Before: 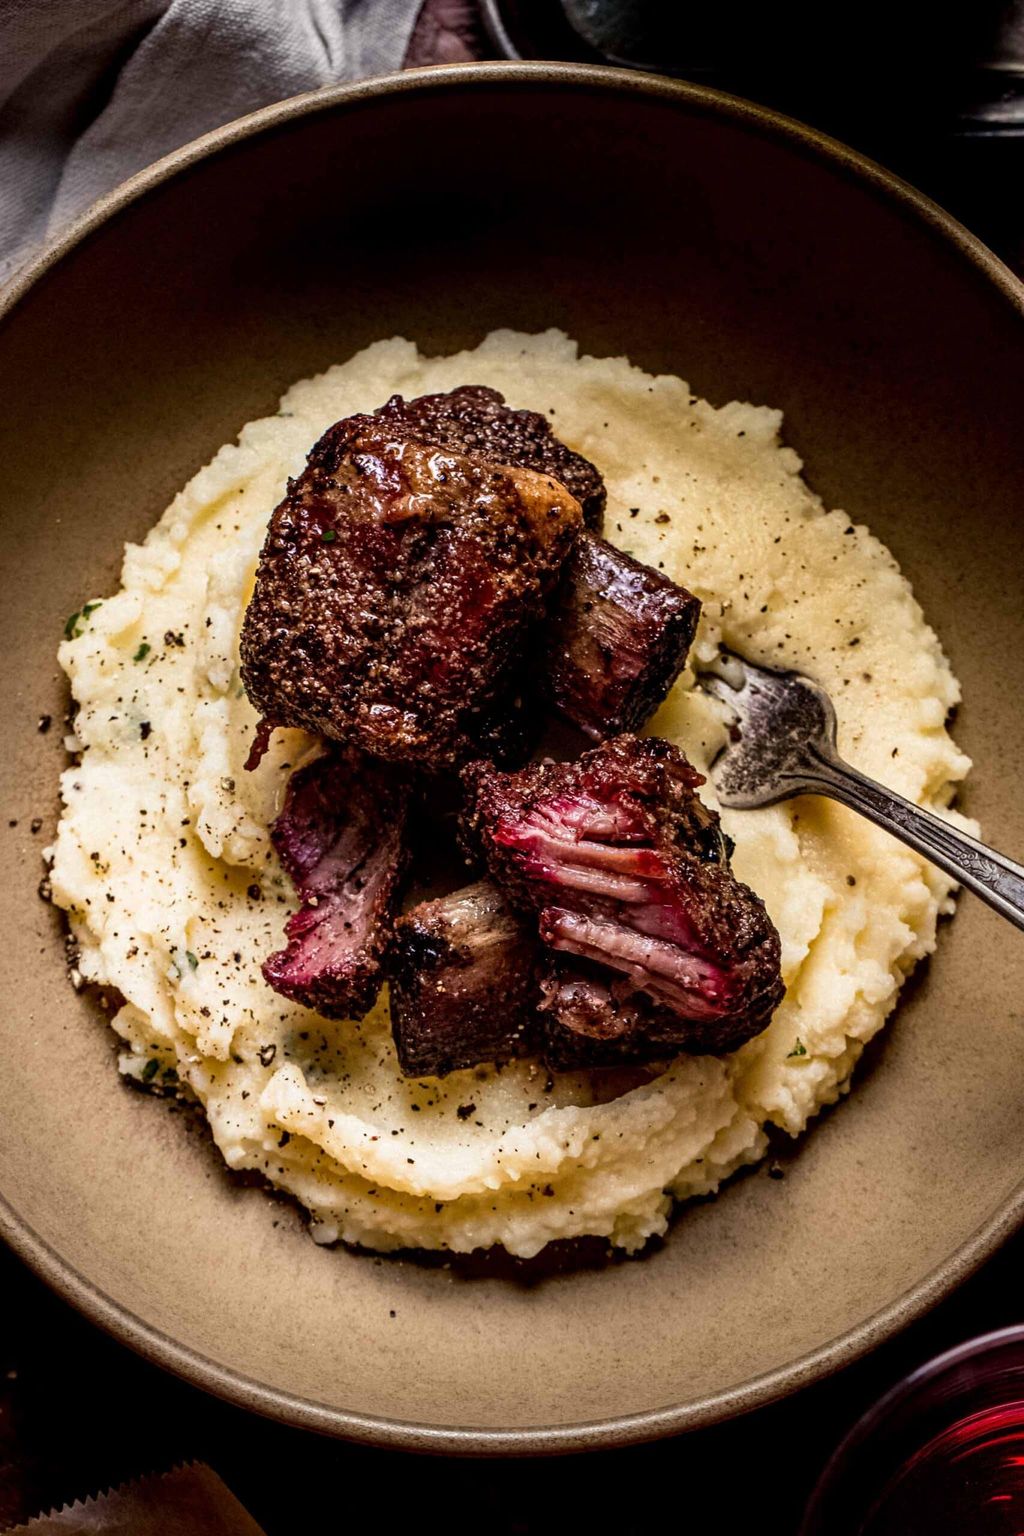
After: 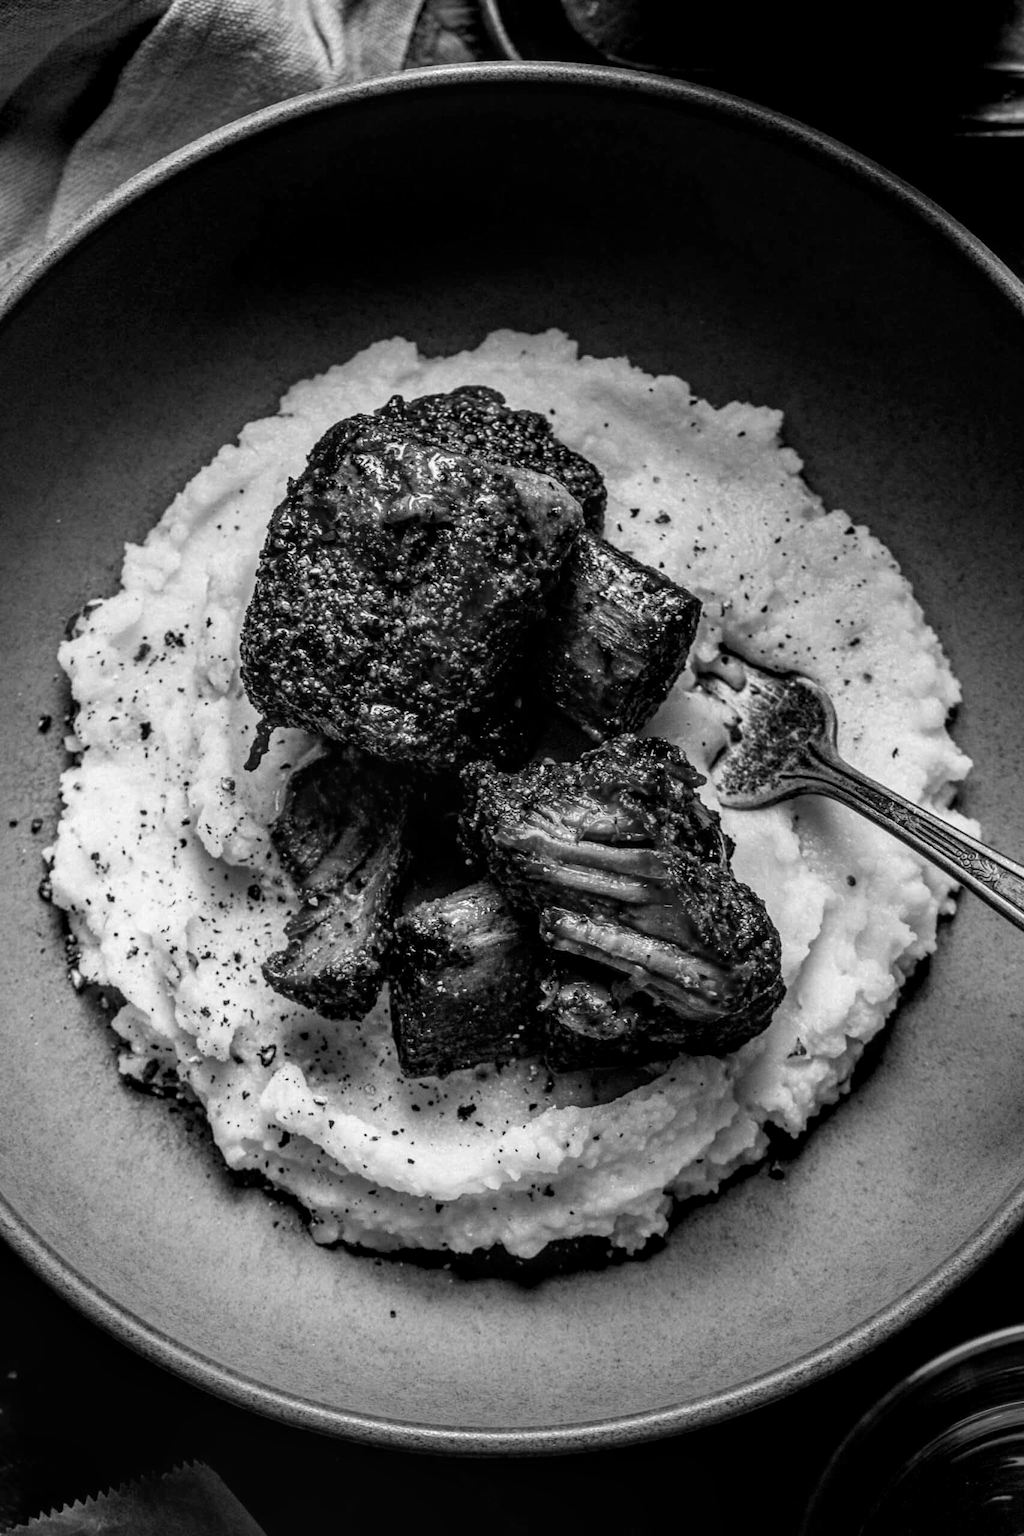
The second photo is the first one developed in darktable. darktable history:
color correction: highlights a* 19.5, highlights b* -11.53, saturation 1.69
local contrast: on, module defaults
color balance rgb: perceptual saturation grading › global saturation 25%, global vibrance 20%
white balance: emerald 1
monochrome: on, module defaults
